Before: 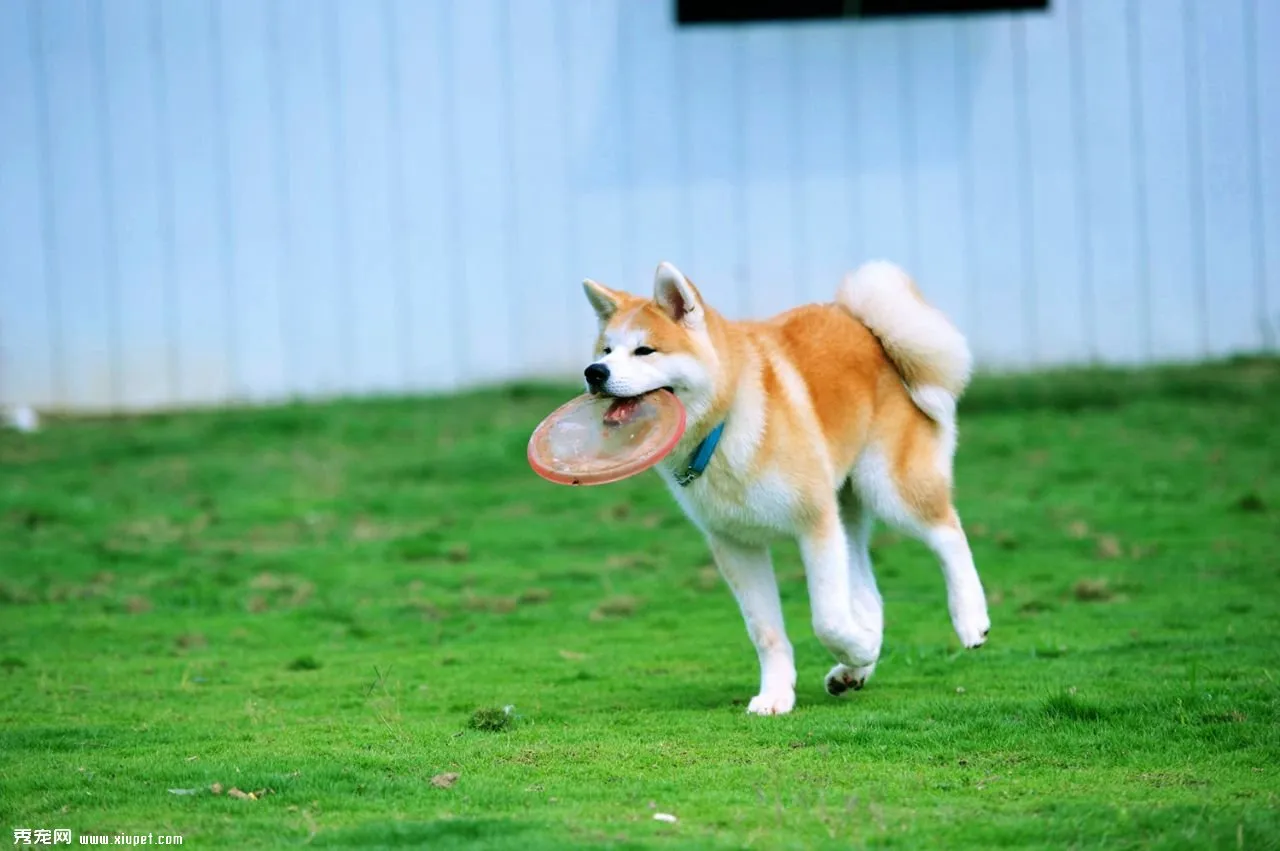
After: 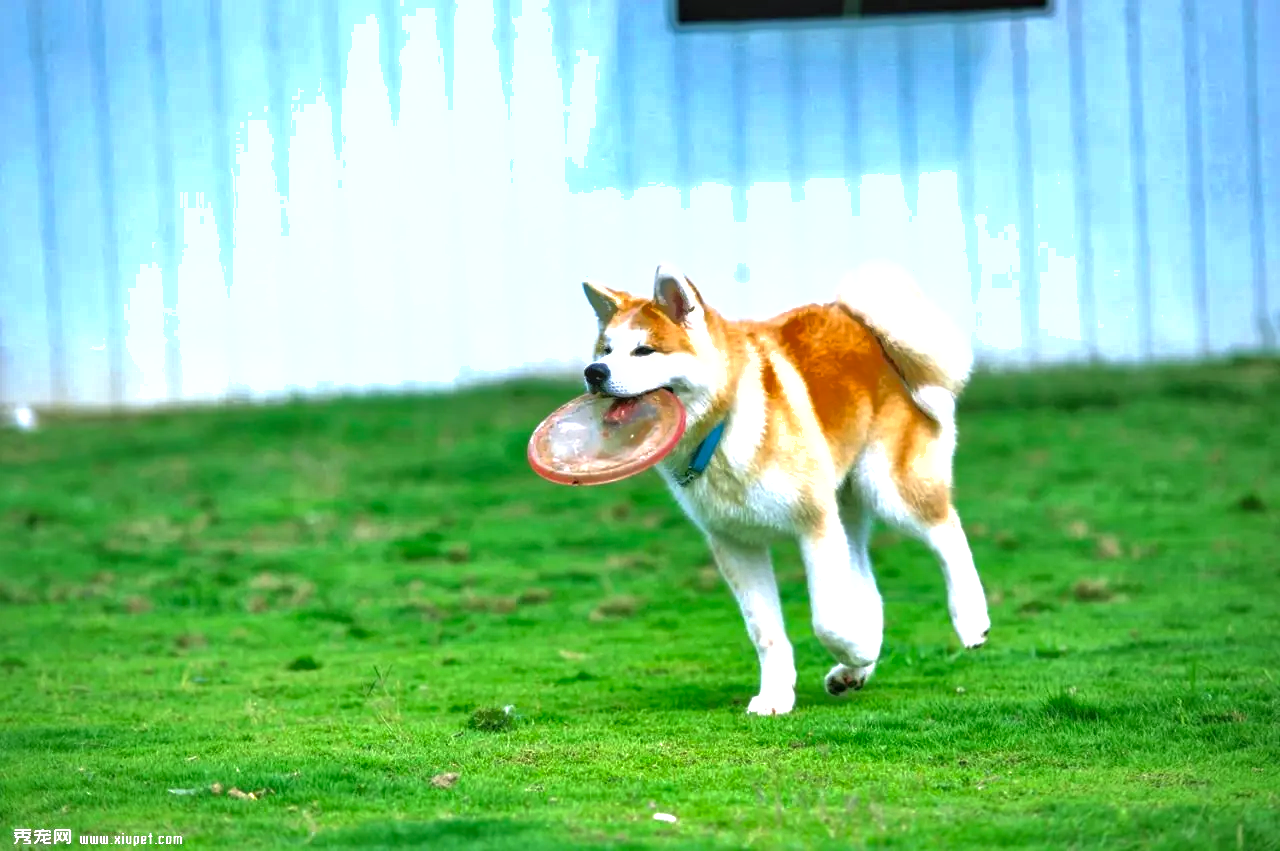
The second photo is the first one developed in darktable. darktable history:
shadows and highlights: shadows 40.1, highlights -59.96, highlights color adjustment 45.97%
local contrast: on, module defaults
exposure: black level correction 0, exposure 0.692 EV, compensate exposure bias true, compensate highlight preservation false
